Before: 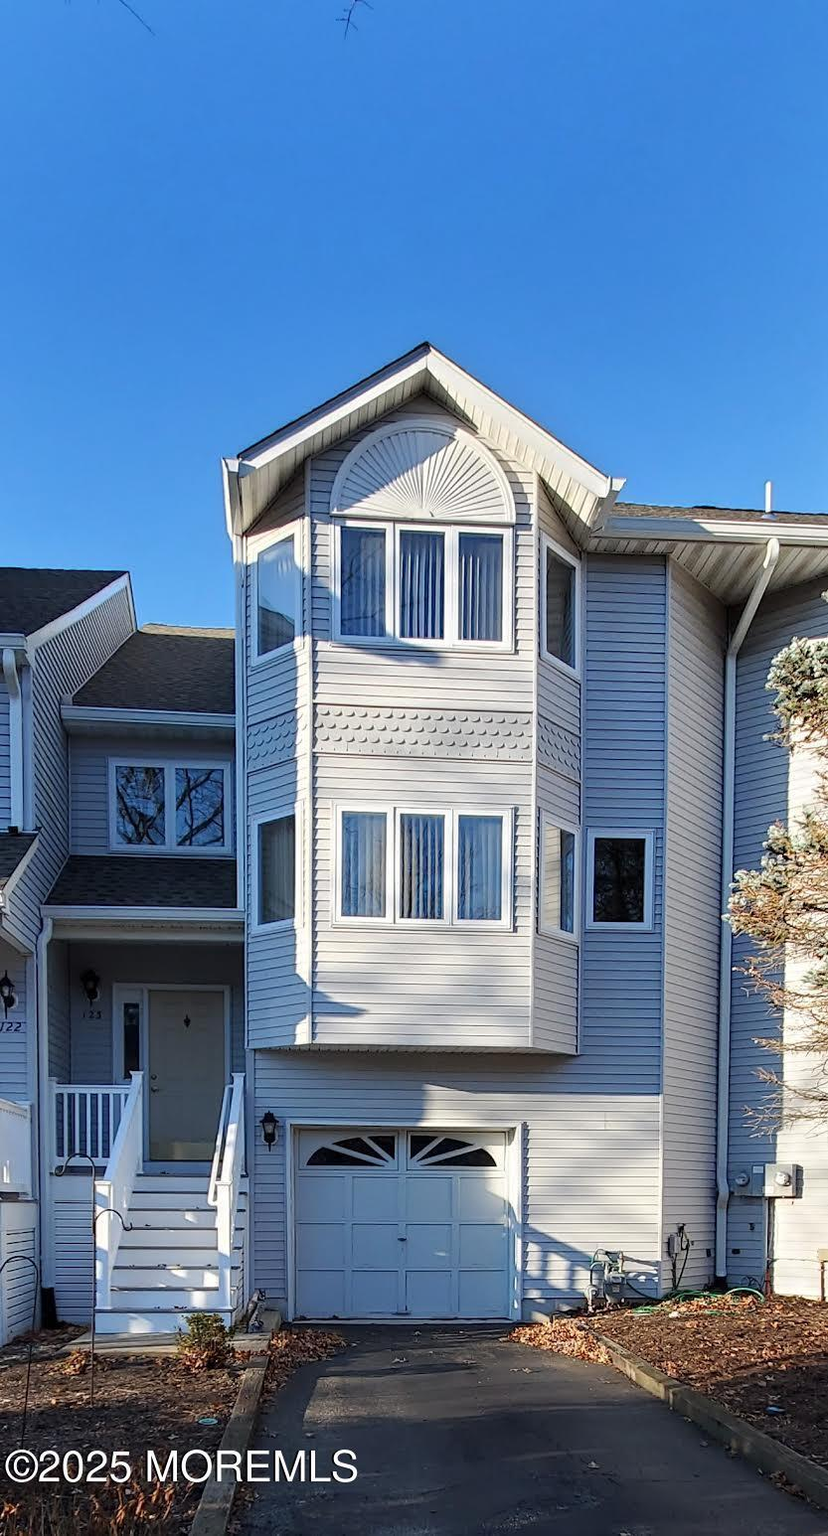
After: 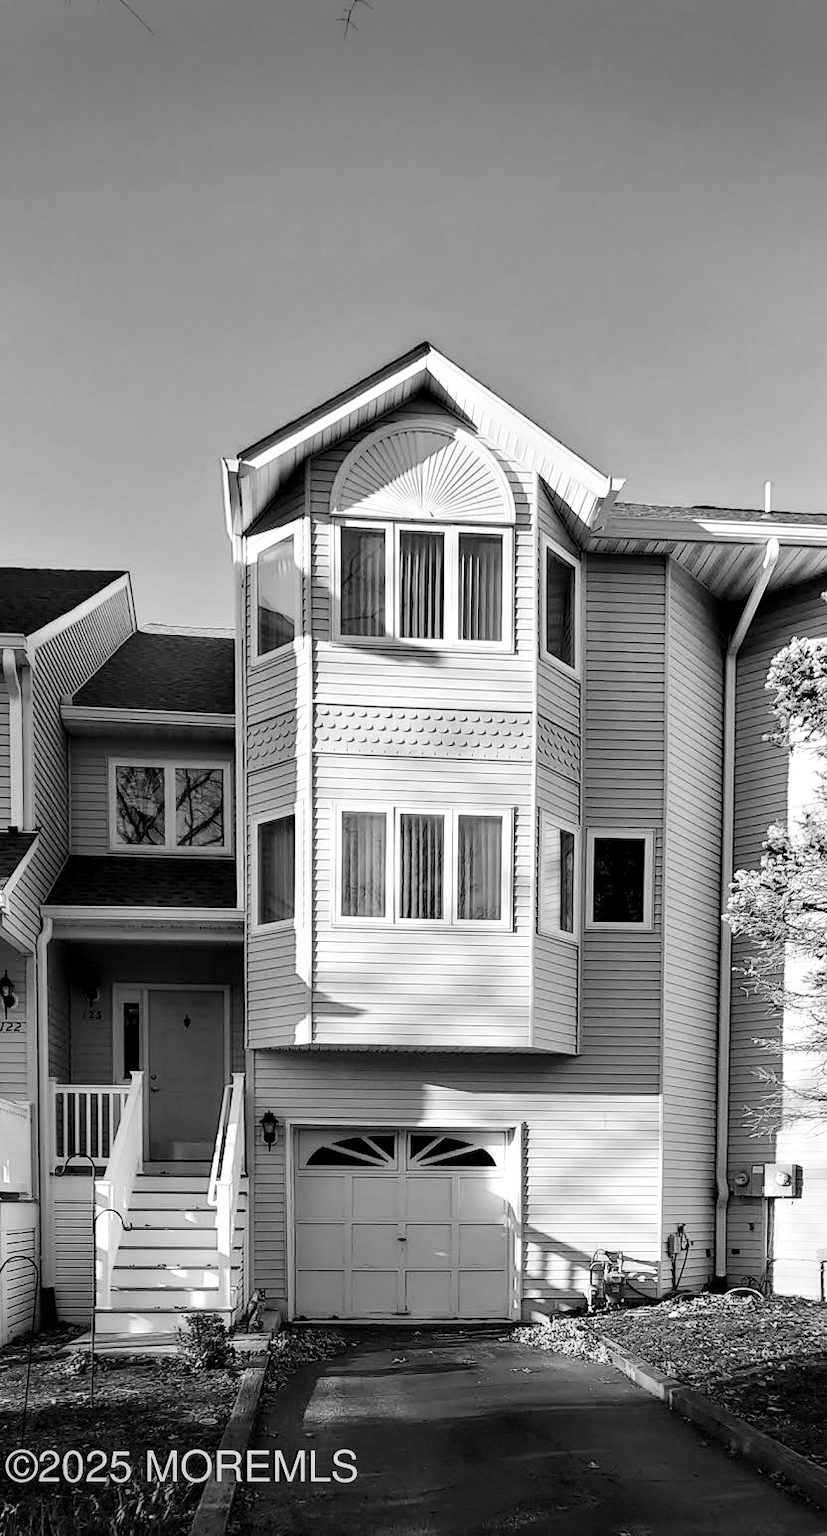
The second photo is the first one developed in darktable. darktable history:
contrast equalizer: y [[0.514, 0.573, 0.581, 0.508, 0.5, 0.5], [0.5 ×6], [0.5 ×6], [0 ×6], [0 ×6]]
tone curve: curves: ch0 [(0, 0) (0.004, 0.001) (0.133, 0.112) (0.325, 0.362) (0.832, 0.893) (1, 1)], color space Lab, linked channels, preserve colors none
white balance: red 0.931, blue 1.11
monochrome: on, module defaults
vignetting: fall-off start 100%, brightness -0.406, saturation -0.3, width/height ratio 1.324, dithering 8-bit output, unbound false
